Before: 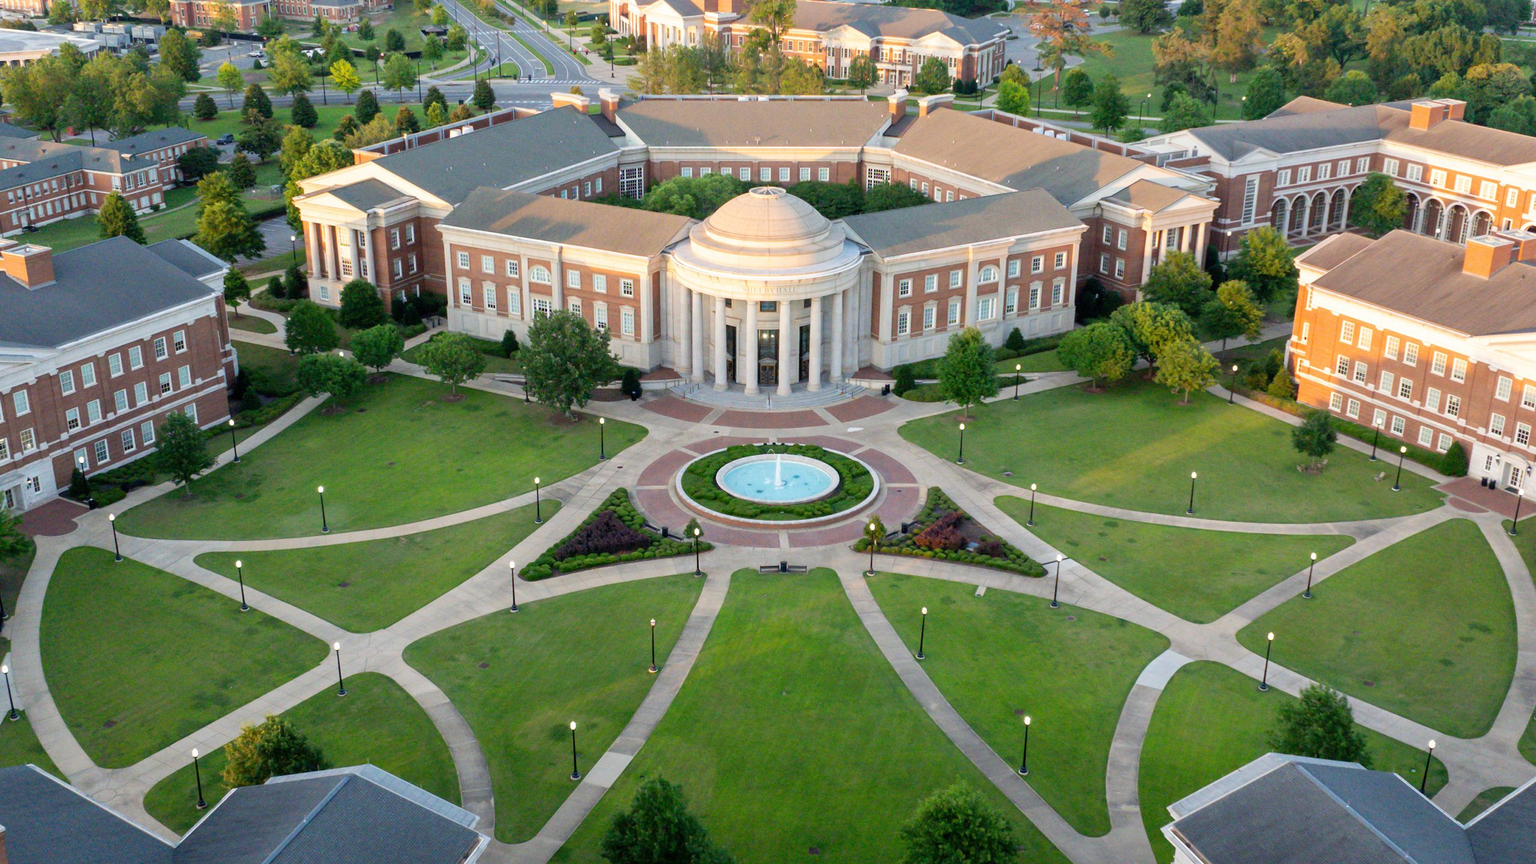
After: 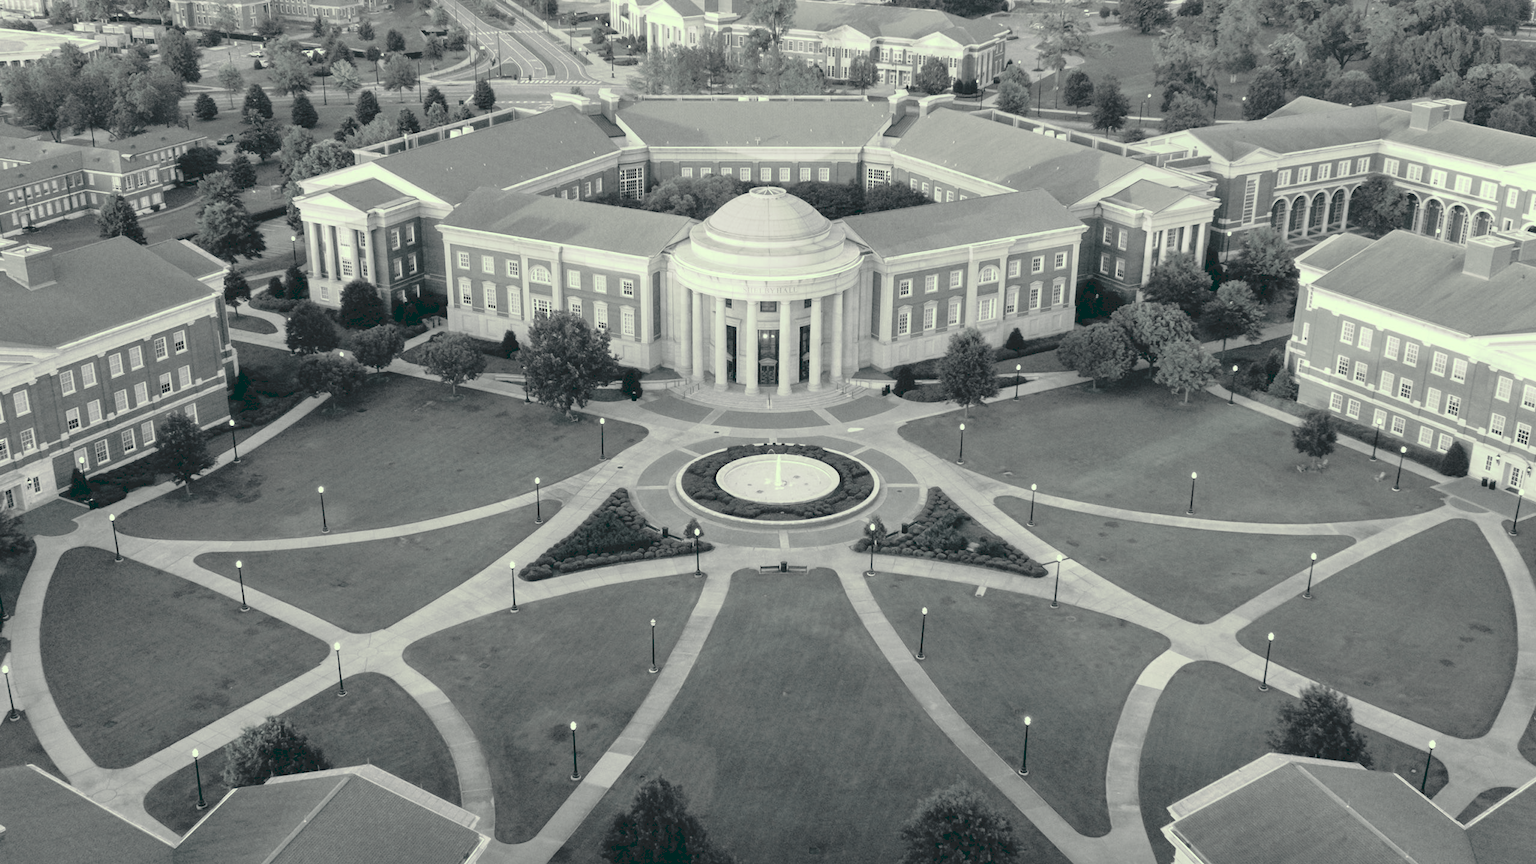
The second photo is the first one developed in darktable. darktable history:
tone curve: curves: ch0 [(0, 0) (0.003, 0.128) (0.011, 0.133) (0.025, 0.133) (0.044, 0.141) (0.069, 0.152) (0.1, 0.169) (0.136, 0.201) (0.177, 0.239) (0.224, 0.294) (0.277, 0.358) (0.335, 0.428) (0.399, 0.488) (0.468, 0.55) (0.543, 0.611) (0.623, 0.678) (0.709, 0.755) (0.801, 0.843) (0.898, 0.91) (1, 1)], preserve colors none
color look up table: target L [84.73, 78.68, 80.44, 75.52, 76.25, 58.61, 53.35, 39.88, 40.71, 34.6, 26.8, 201.81, 84.73, 80.52, 64.75, 64.35, 61.16, 68.2, 54.32, 41.25, 41.99, 42.37, 25.08, 7.15, 98.87, 100.9, 90.09, 78.8, 87.3, 76.35, 90.61, 71.86, 70.45, 89.02, 69.61, 84.73, 47.65, 55.53, 34.09, 40.83, 20.74, 6.954, 98.54, 87.49, 85.65, 77.08, 59.63, 58.32, 34.5], target a [-2.859, -2.985, -2.969, -2.655, -2.704, -3.042, -4.219, -2.76, -2.368, -1.503, -1.444, 0, -2.859, -2.797, -2.95, -3.11, -3.58, -2.809, -2.943, -1.833, -2.192, -2.33, -1.456, -4.958, -14.51, -2.62, -3.897, -2.381, -3.828, -2.204, -4.882, -2.665, -2.773, -2.604, -3.099, -2.859, -2.333, -2.718, -1.726, -1.806, -1.878, -5.94, -14.92, -2.932, -2.319, -2.198, -3.551, -2.511, -1.933], target b [8.274, 6.603, 6.6, 5.663, 5.639, 2.715, 2.439, -0.201, 0.441, -1.177, -0.511, -0.001, 8.274, 7.262, 3.454, 4.252, 3.559, 4.831, 1.822, 0, -0.144, 0.427, -0.551, -2.94, 22.71, 24.3, 11.41, 6.291, 9.396, 5.242, 12.22, 4.563, 4.147, 10.2, 4.025, 8.274, 0.435, 2.053, -0.033, 0.007, -0.601, -3.252, 22.76, 8.838, 7.453, 5.211, 3.096, 2.362, -0.7], num patches 49
